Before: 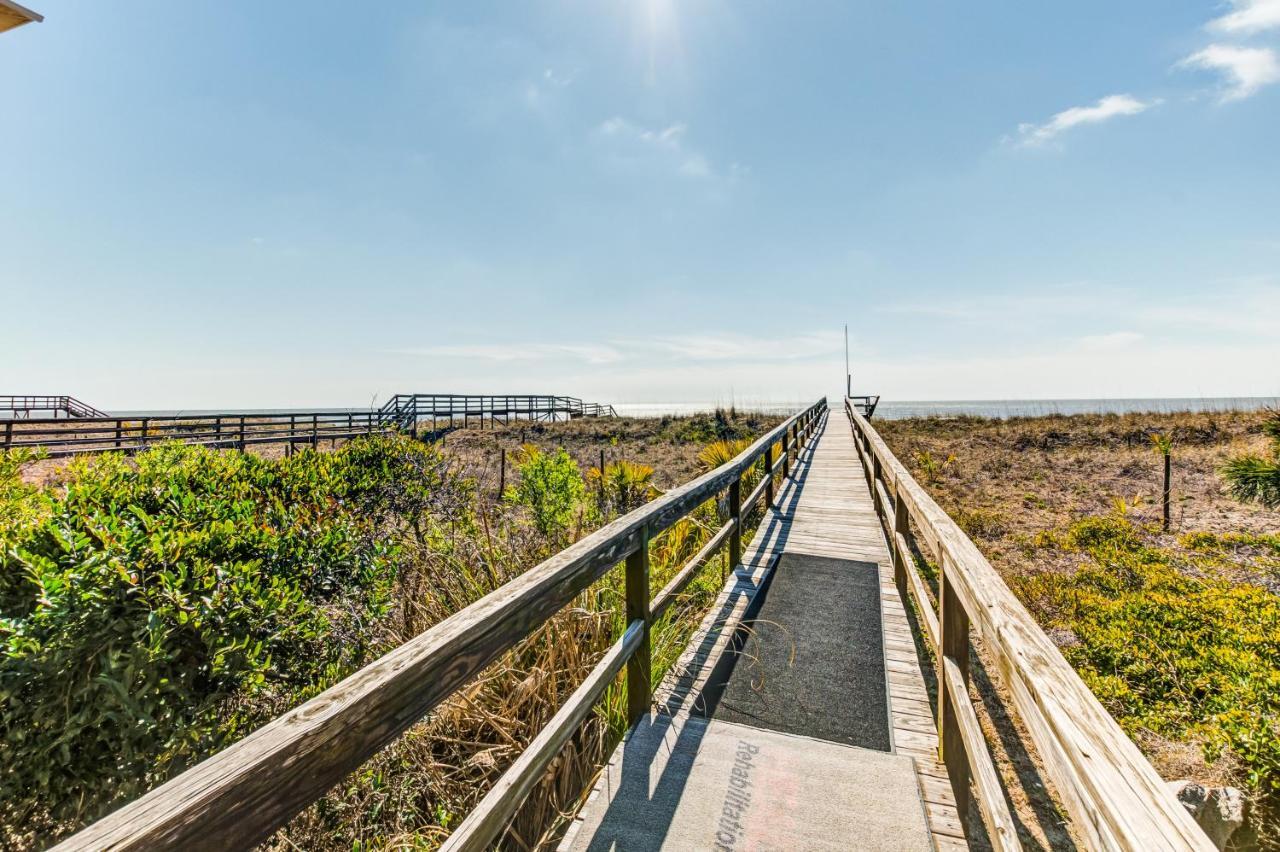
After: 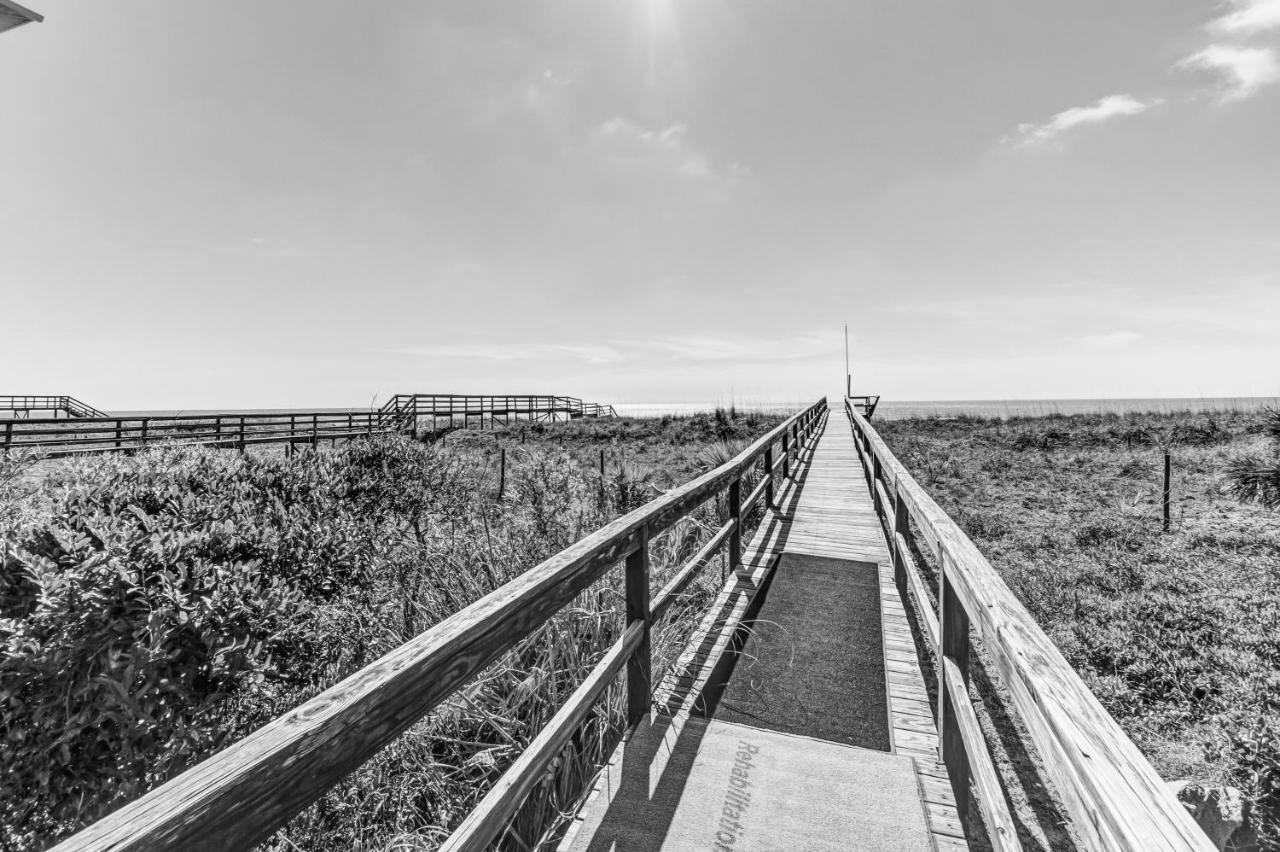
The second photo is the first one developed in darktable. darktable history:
monochrome: on, module defaults
white balance: red 0.986, blue 1.01
